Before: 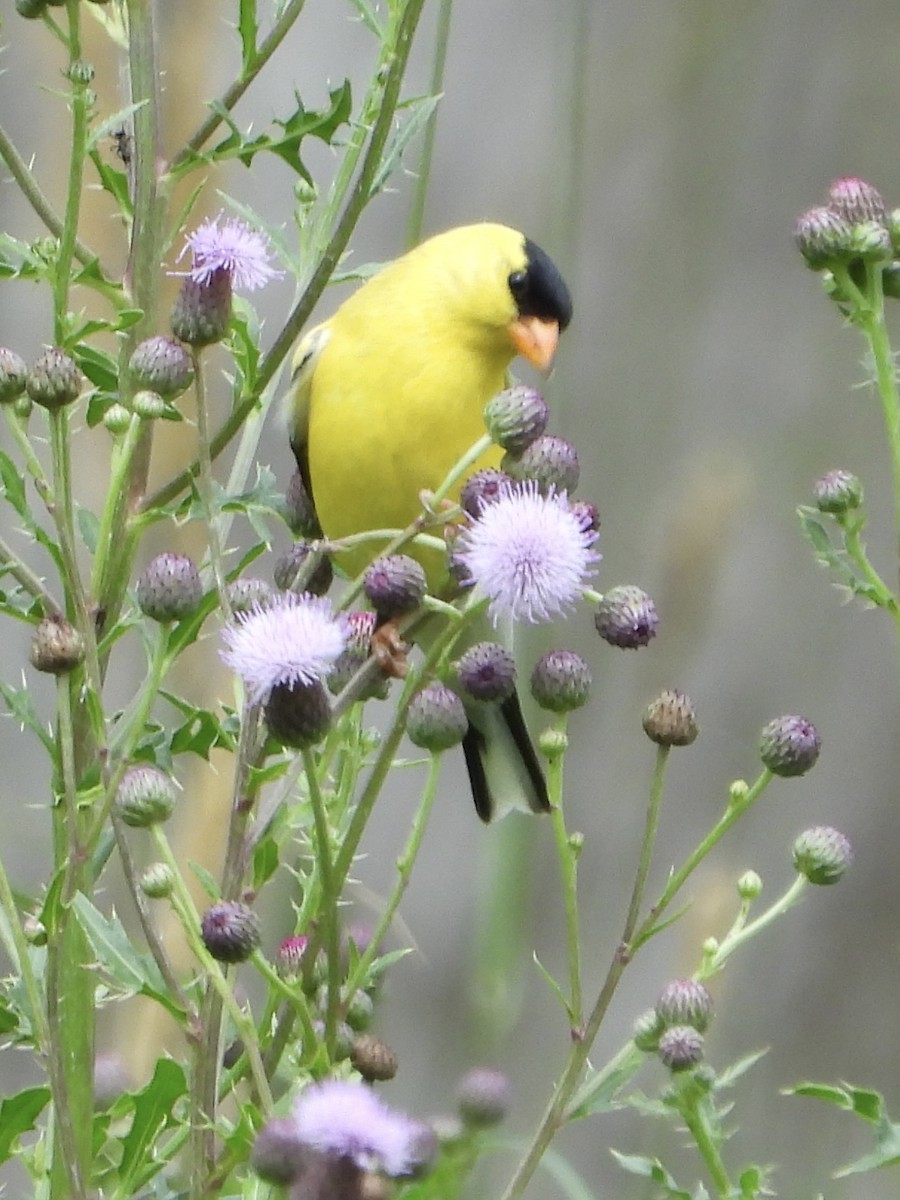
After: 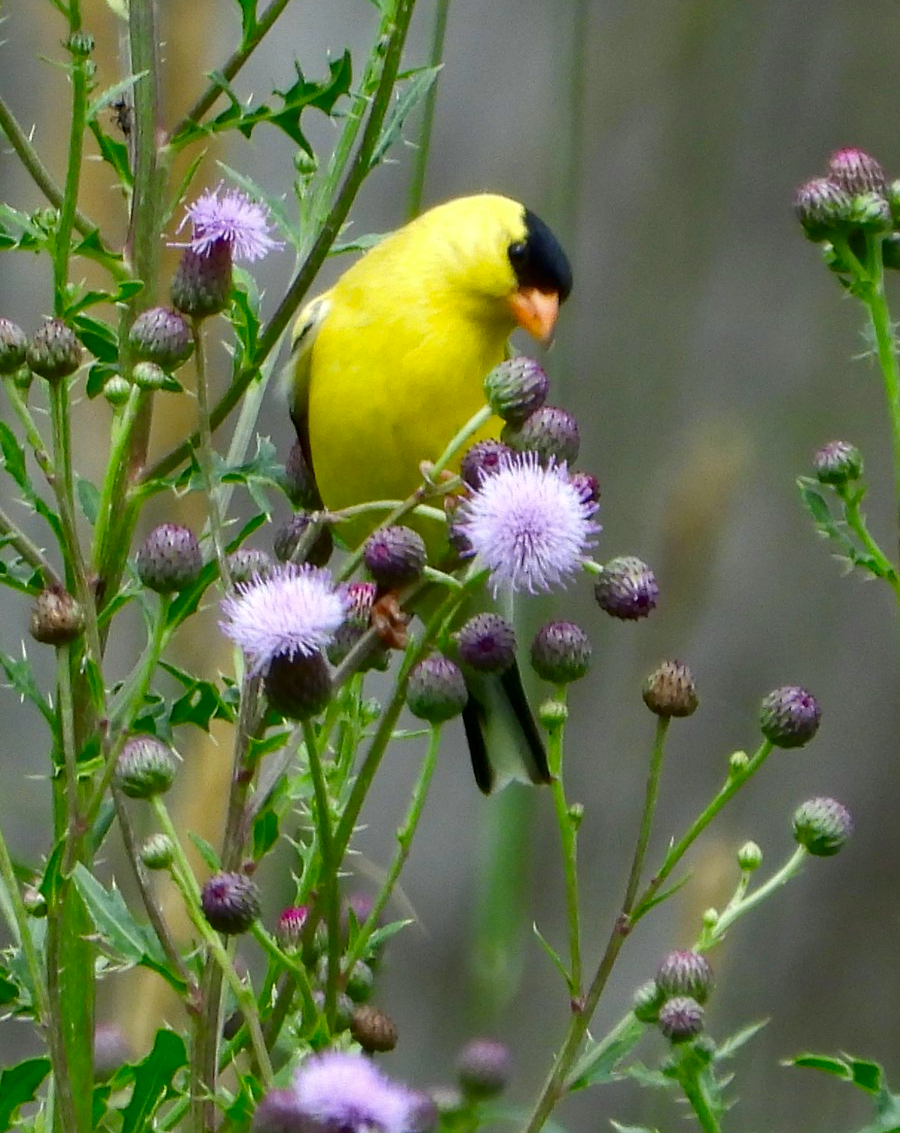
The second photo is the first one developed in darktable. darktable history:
crop and rotate: top 2.485%, bottom 3.025%
haze removal: compatibility mode true, adaptive false
contrast brightness saturation: brightness -0.249, saturation 0.2
